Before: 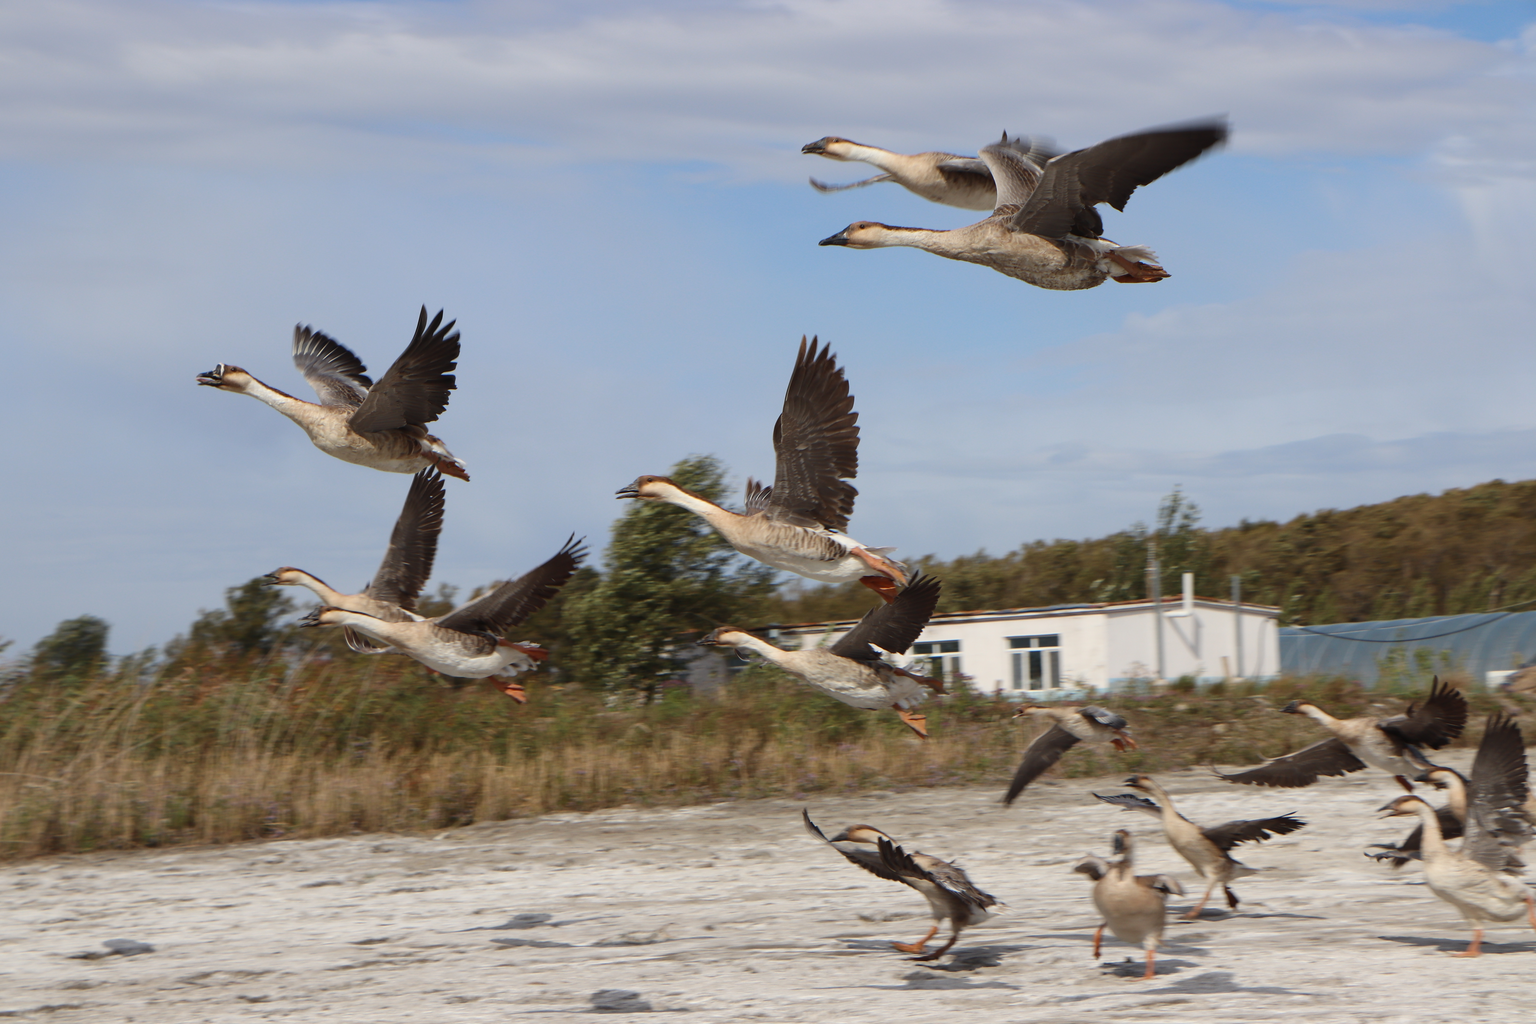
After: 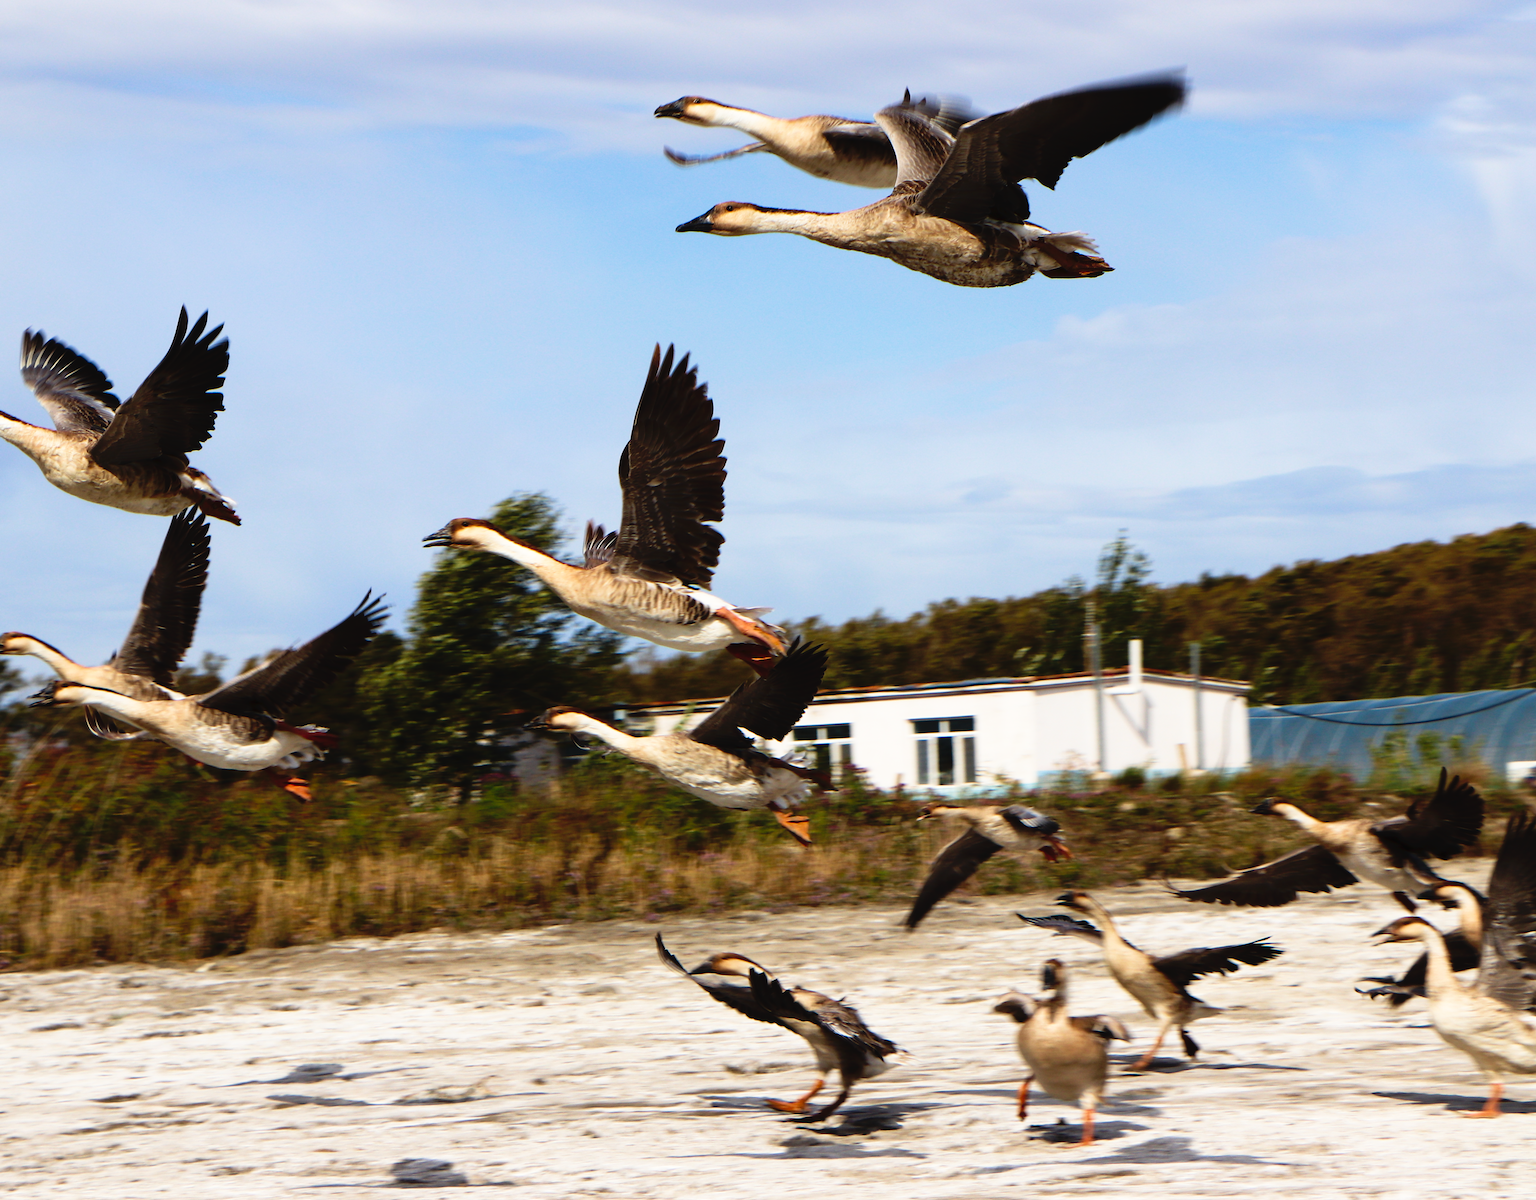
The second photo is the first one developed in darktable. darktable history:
tone curve: curves: ch0 [(0, 0) (0.003, 0.03) (0.011, 0.022) (0.025, 0.018) (0.044, 0.031) (0.069, 0.035) (0.1, 0.04) (0.136, 0.046) (0.177, 0.063) (0.224, 0.087) (0.277, 0.15) (0.335, 0.252) (0.399, 0.354) (0.468, 0.475) (0.543, 0.602) (0.623, 0.73) (0.709, 0.856) (0.801, 0.945) (0.898, 0.987) (1, 1)], preserve colors none
base curve: curves: ch0 [(0, 0) (0.303, 0.277) (1, 1)], preserve colors none
crop and rotate: left 18.015%, top 5.842%, right 1.669%
velvia: strength 21.36%
